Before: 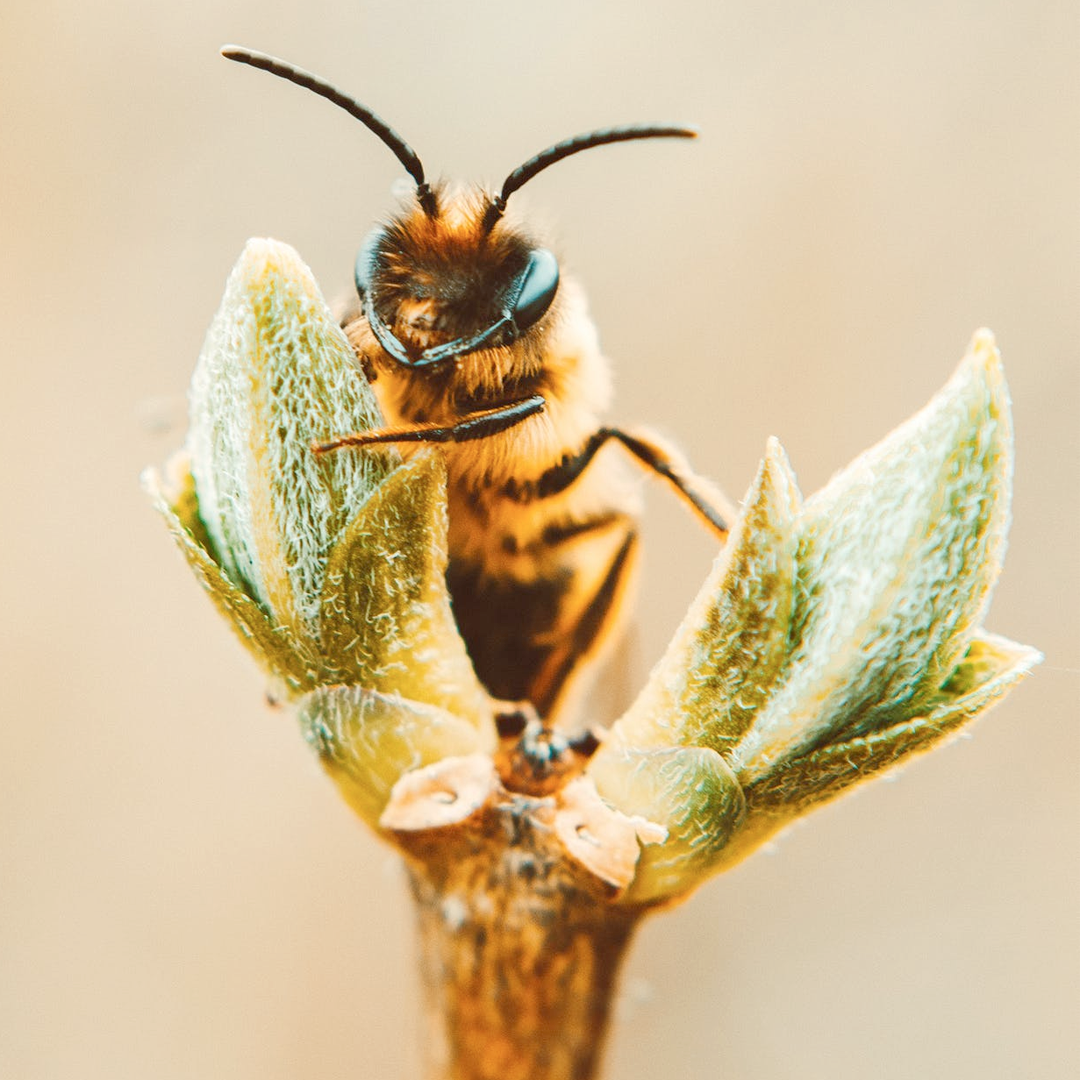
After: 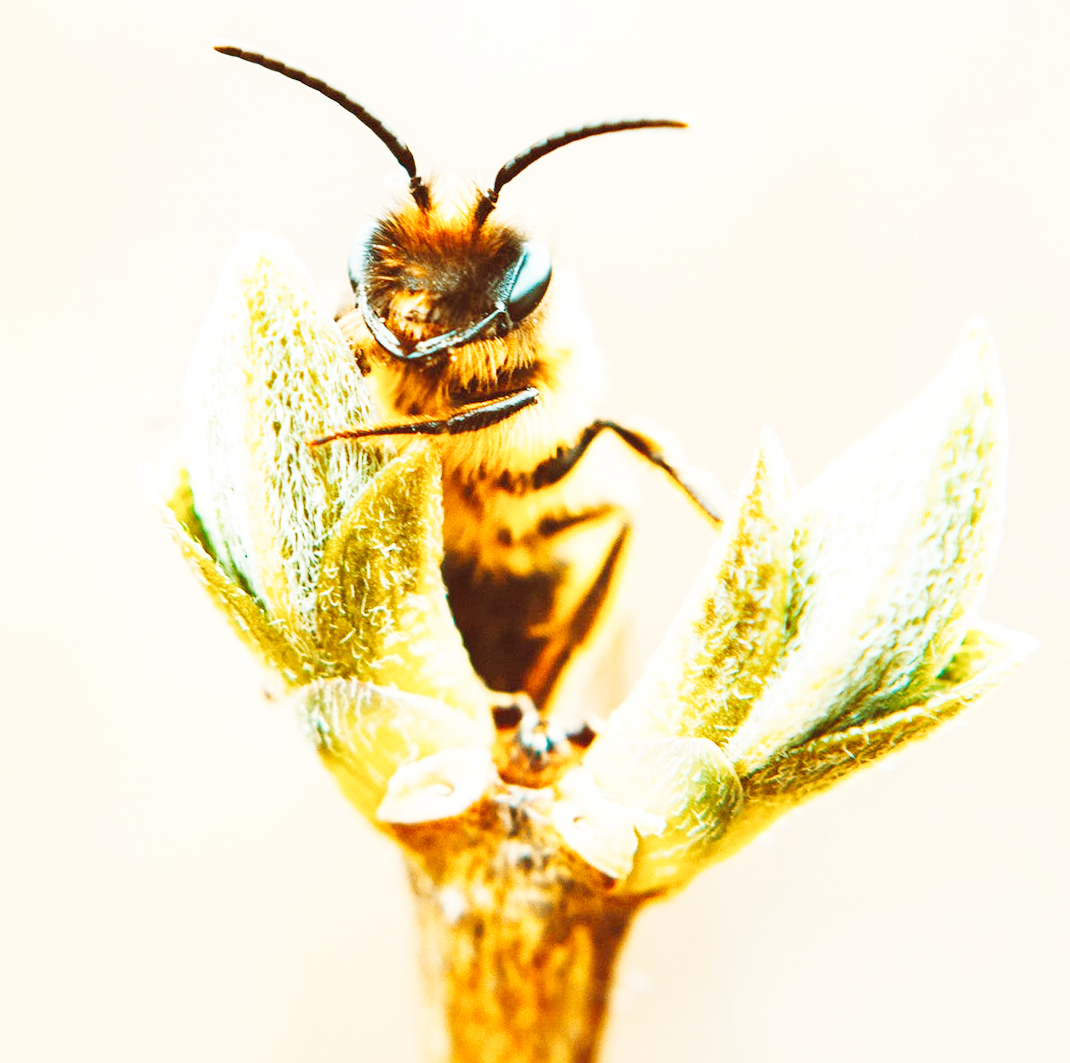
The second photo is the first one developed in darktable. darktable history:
rotate and perspective: rotation -0.45°, automatic cropping original format, crop left 0.008, crop right 0.992, crop top 0.012, crop bottom 0.988
base curve: curves: ch0 [(0, 0.003) (0.001, 0.002) (0.006, 0.004) (0.02, 0.022) (0.048, 0.086) (0.094, 0.234) (0.162, 0.431) (0.258, 0.629) (0.385, 0.8) (0.548, 0.918) (0.751, 0.988) (1, 1)], preserve colors none
